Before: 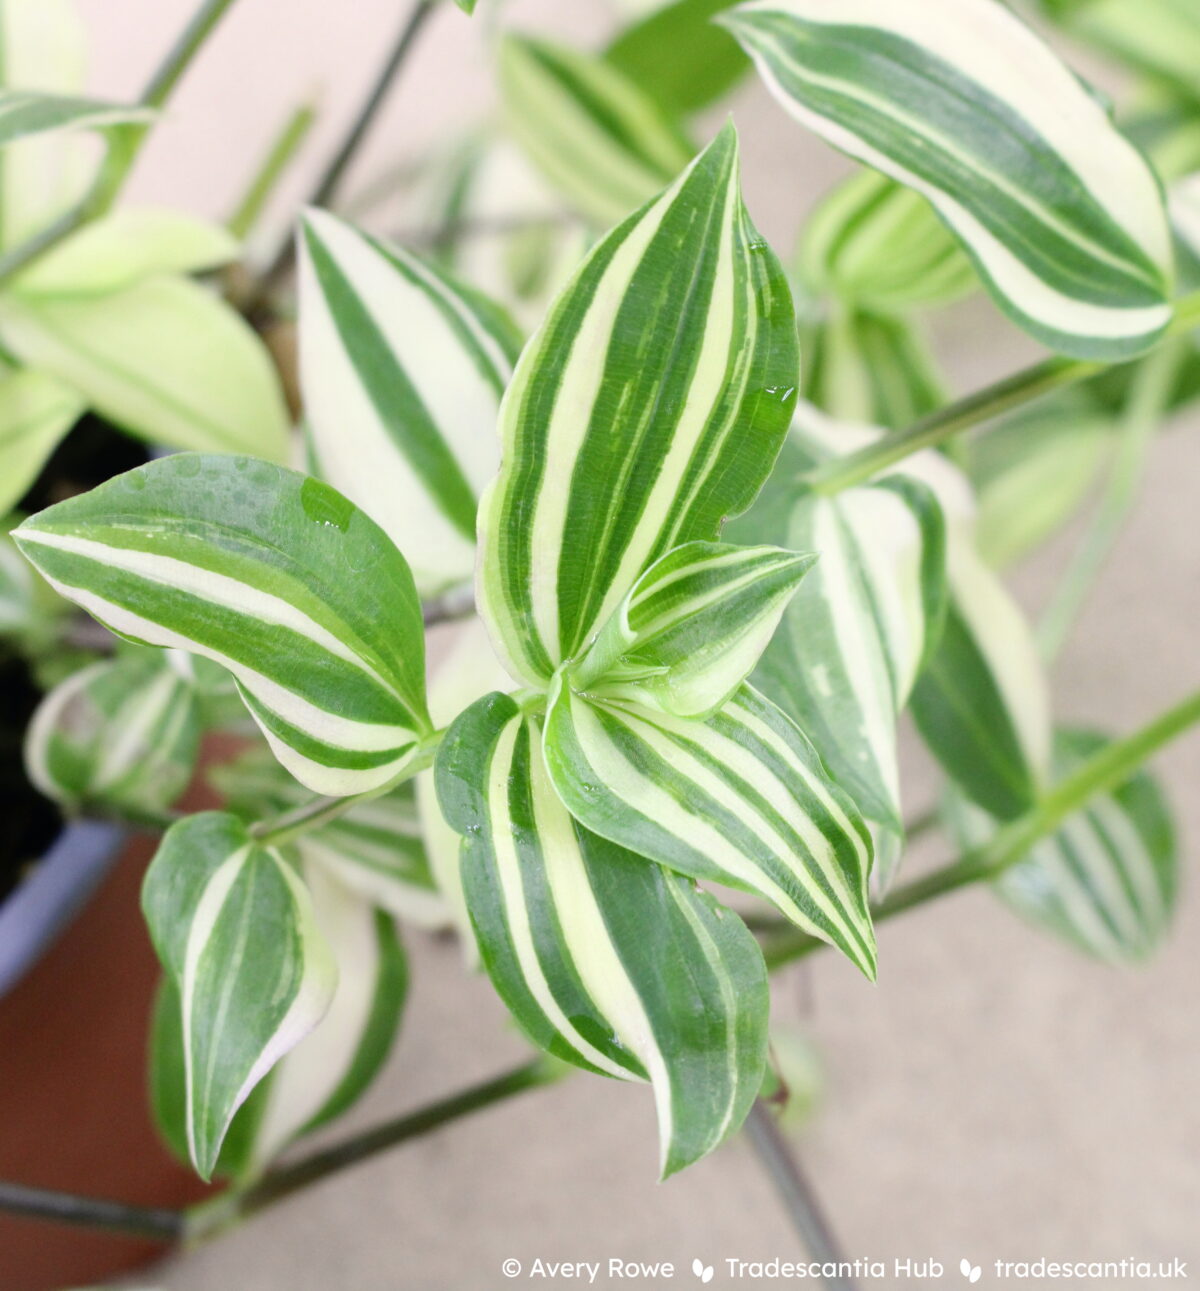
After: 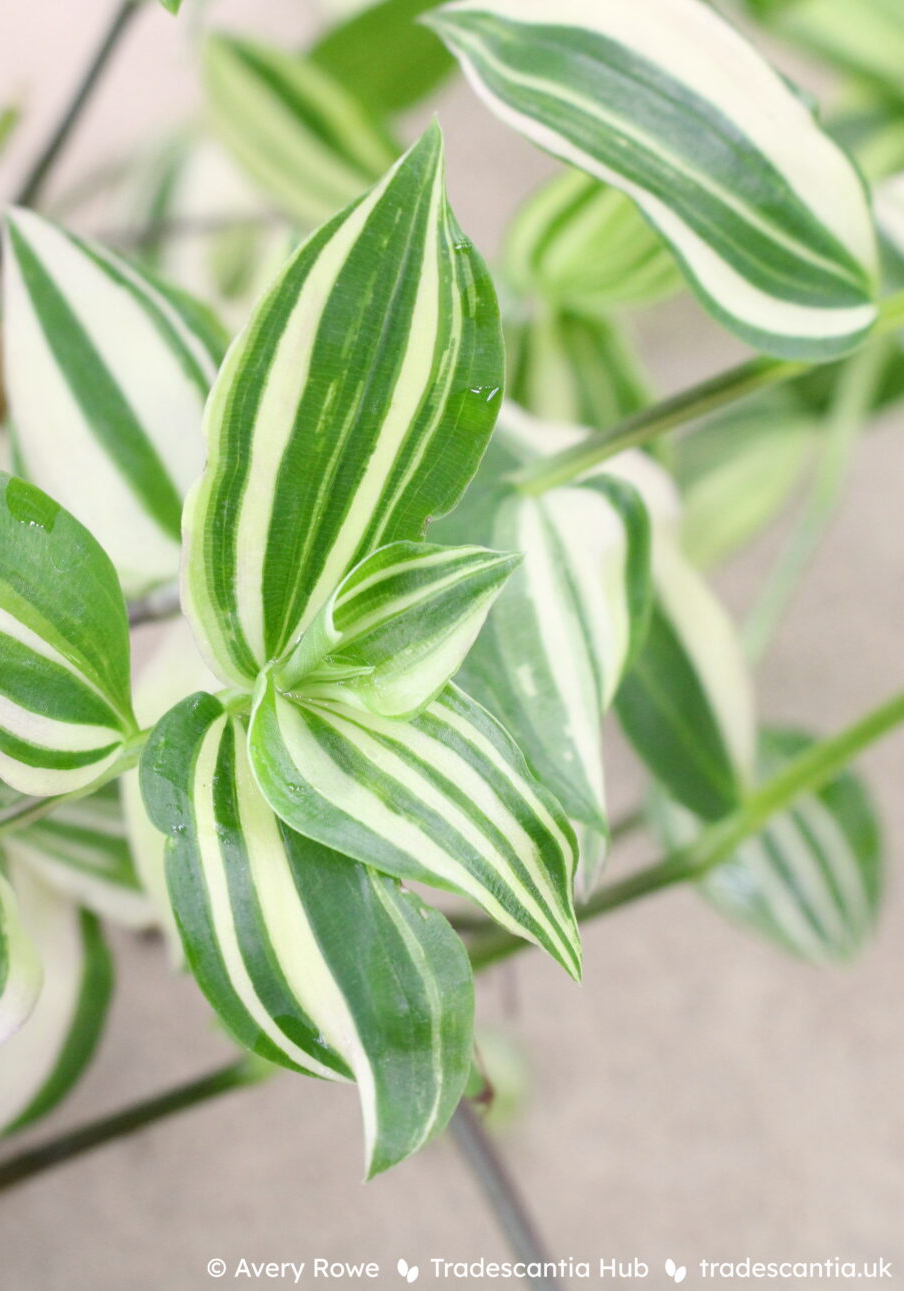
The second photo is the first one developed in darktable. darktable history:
exposure: exposure -0.01 EV, compensate highlight preservation false
tone curve: curves: ch0 [(0, 0) (0.003, 0.003) (0.011, 0.011) (0.025, 0.025) (0.044, 0.044) (0.069, 0.069) (0.1, 0.099) (0.136, 0.135) (0.177, 0.176) (0.224, 0.223) (0.277, 0.275) (0.335, 0.333) (0.399, 0.396) (0.468, 0.465) (0.543, 0.541) (0.623, 0.622) (0.709, 0.708) (0.801, 0.8) (0.898, 0.897) (1, 1)], preserve colors none
crop and rotate: left 24.6%
